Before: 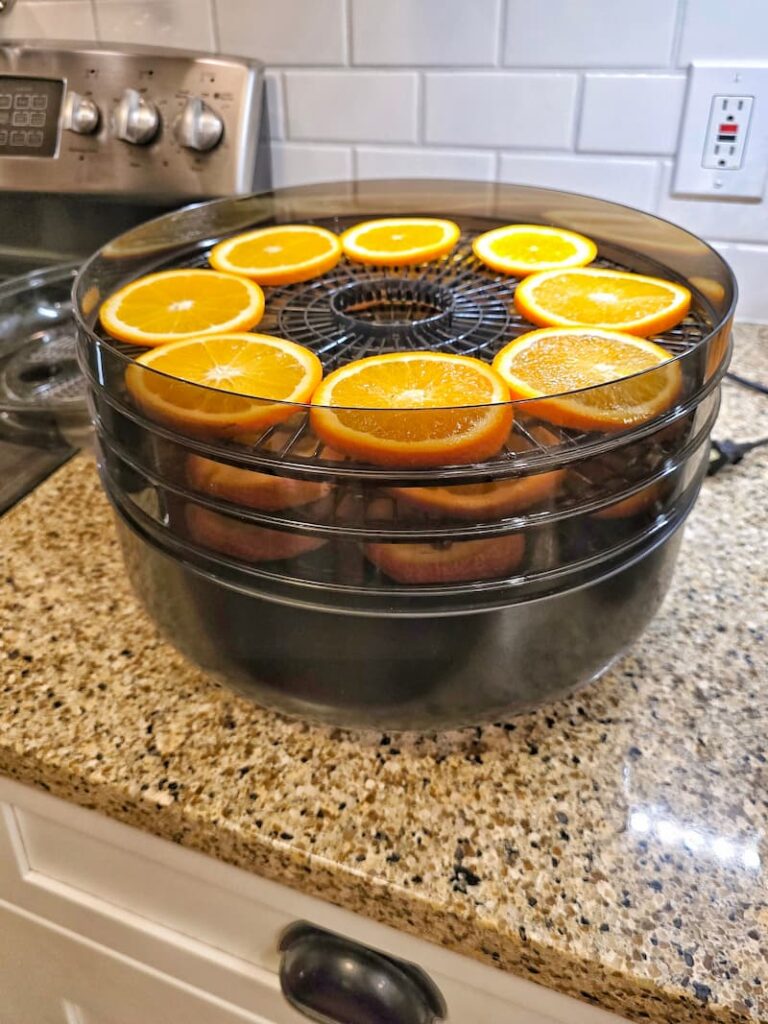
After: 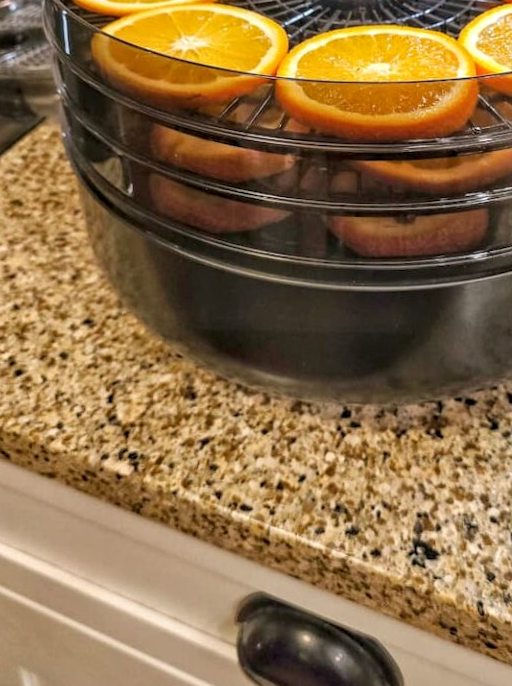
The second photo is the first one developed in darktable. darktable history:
local contrast: on, module defaults
crop and rotate: angle -0.826°, left 3.885%, top 31.648%, right 28.144%
